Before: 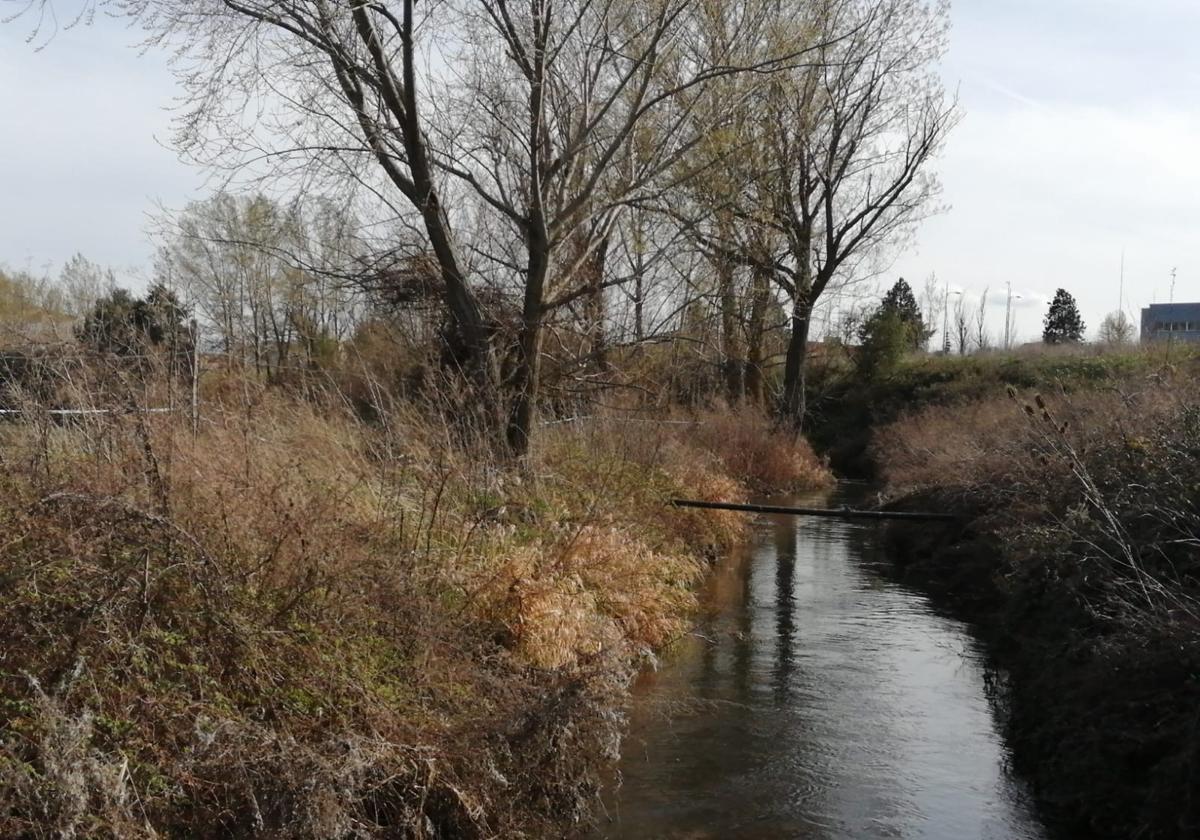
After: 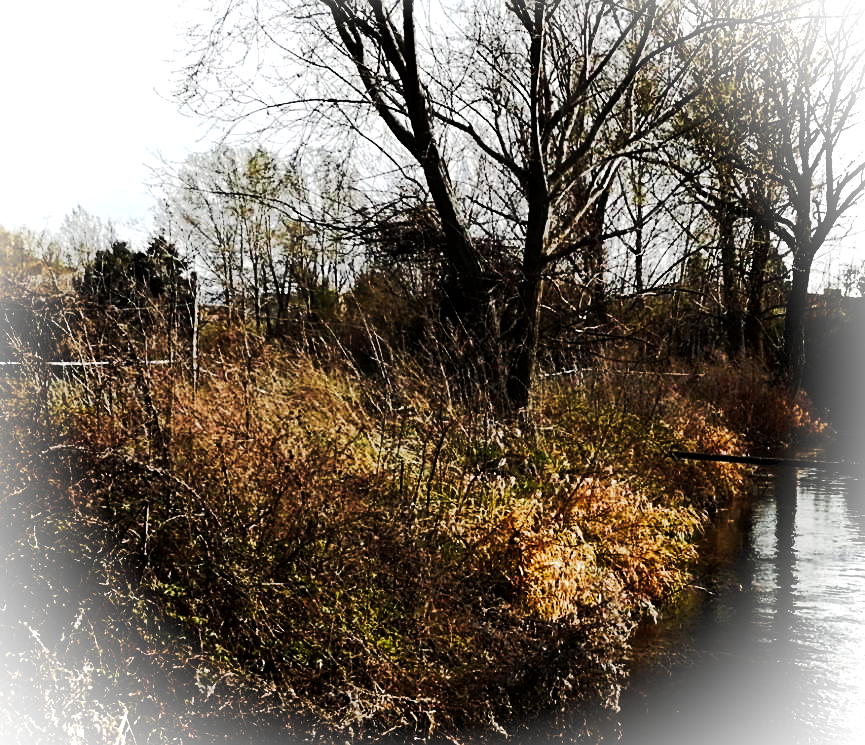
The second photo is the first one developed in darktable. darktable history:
sharpen: on, module defaults
vignetting: fall-off radius 61.23%, brightness 0.983, saturation -0.494, dithering 8-bit output
exposure: black level correction 0.009, exposure 0.017 EV, compensate highlight preservation false
tone equalizer: -8 EV -0.771 EV, -7 EV -0.737 EV, -6 EV -0.592 EV, -5 EV -0.372 EV, -3 EV 0.397 EV, -2 EV 0.6 EV, -1 EV 0.674 EV, +0 EV 0.735 EV, edges refinement/feathering 500, mask exposure compensation -1.57 EV, preserve details no
crop: top 5.791%, right 27.871%, bottom 5.497%
tone curve: curves: ch0 [(0, 0) (0.003, 0.006) (0.011, 0.006) (0.025, 0.008) (0.044, 0.014) (0.069, 0.02) (0.1, 0.025) (0.136, 0.037) (0.177, 0.053) (0.224, 0.086) (0.277, 0.13) (0.335, 0.189) (0.399, 0.253) (0.468, 0.375) (0.543, 0.521) (0.623, 0.671) (0.709, 0.789) (0.801, 0.841) (0.898, 0.889) (1, 1)], preserve colors none
